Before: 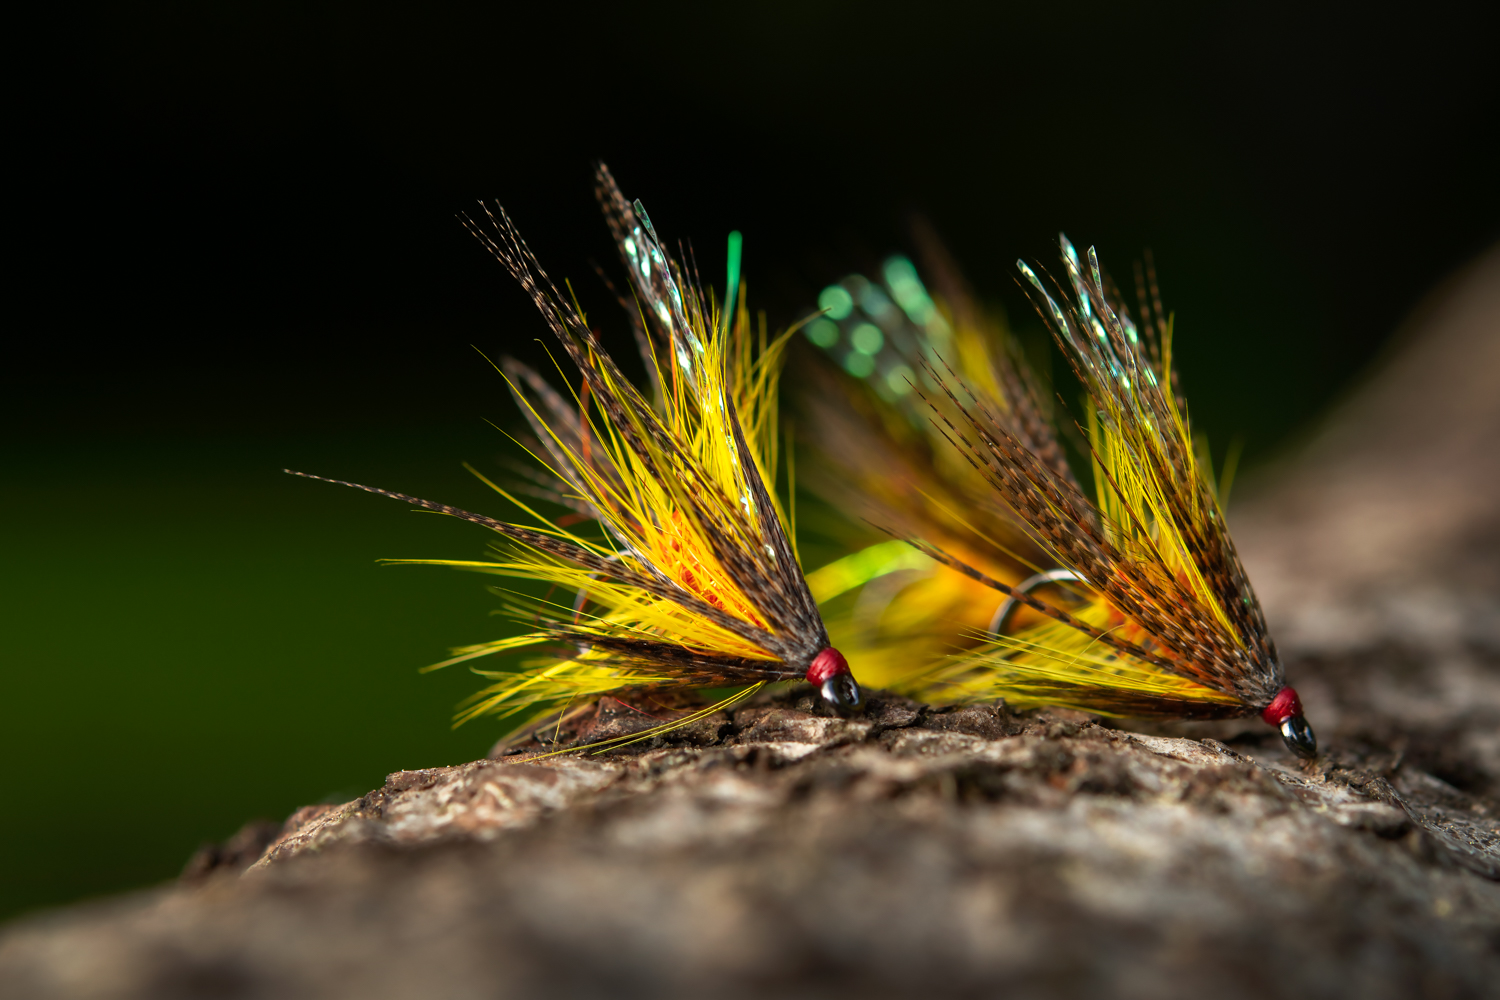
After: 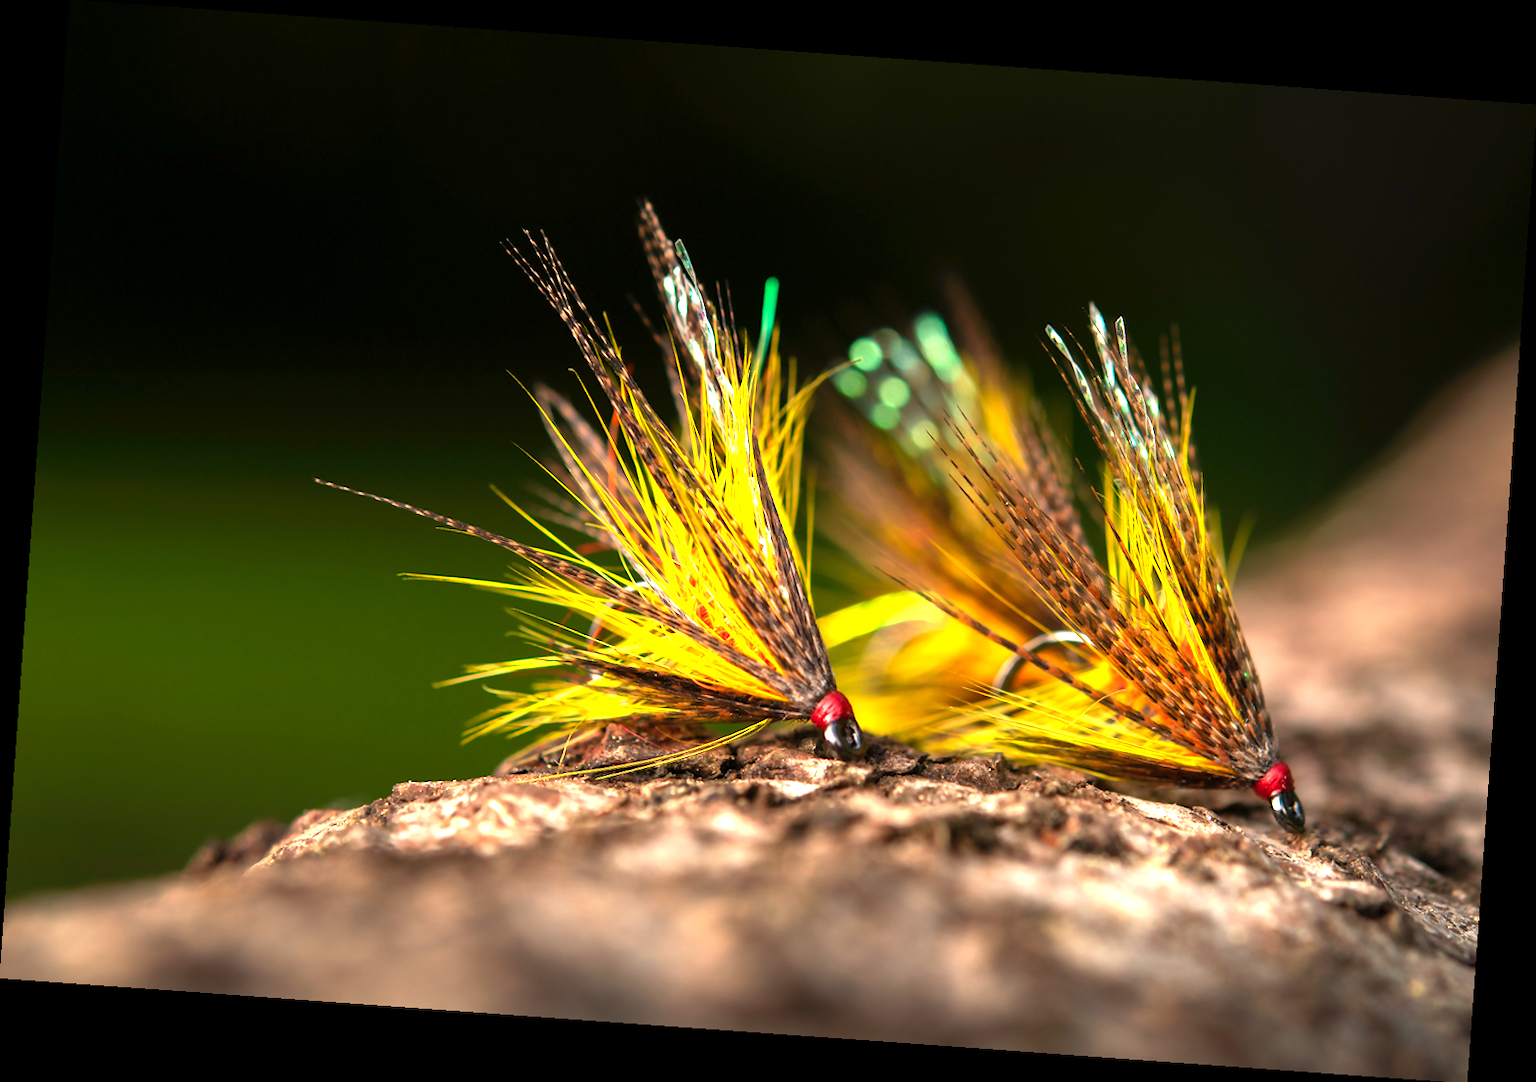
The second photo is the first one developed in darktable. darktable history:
rotate and perspective: rotation 4.1°, automatic cropping off
white balance: red 1.127, blue 0.943
exposure: exposure 1.16 EV, compensate exposure bias true, compensate highlight preservation false
